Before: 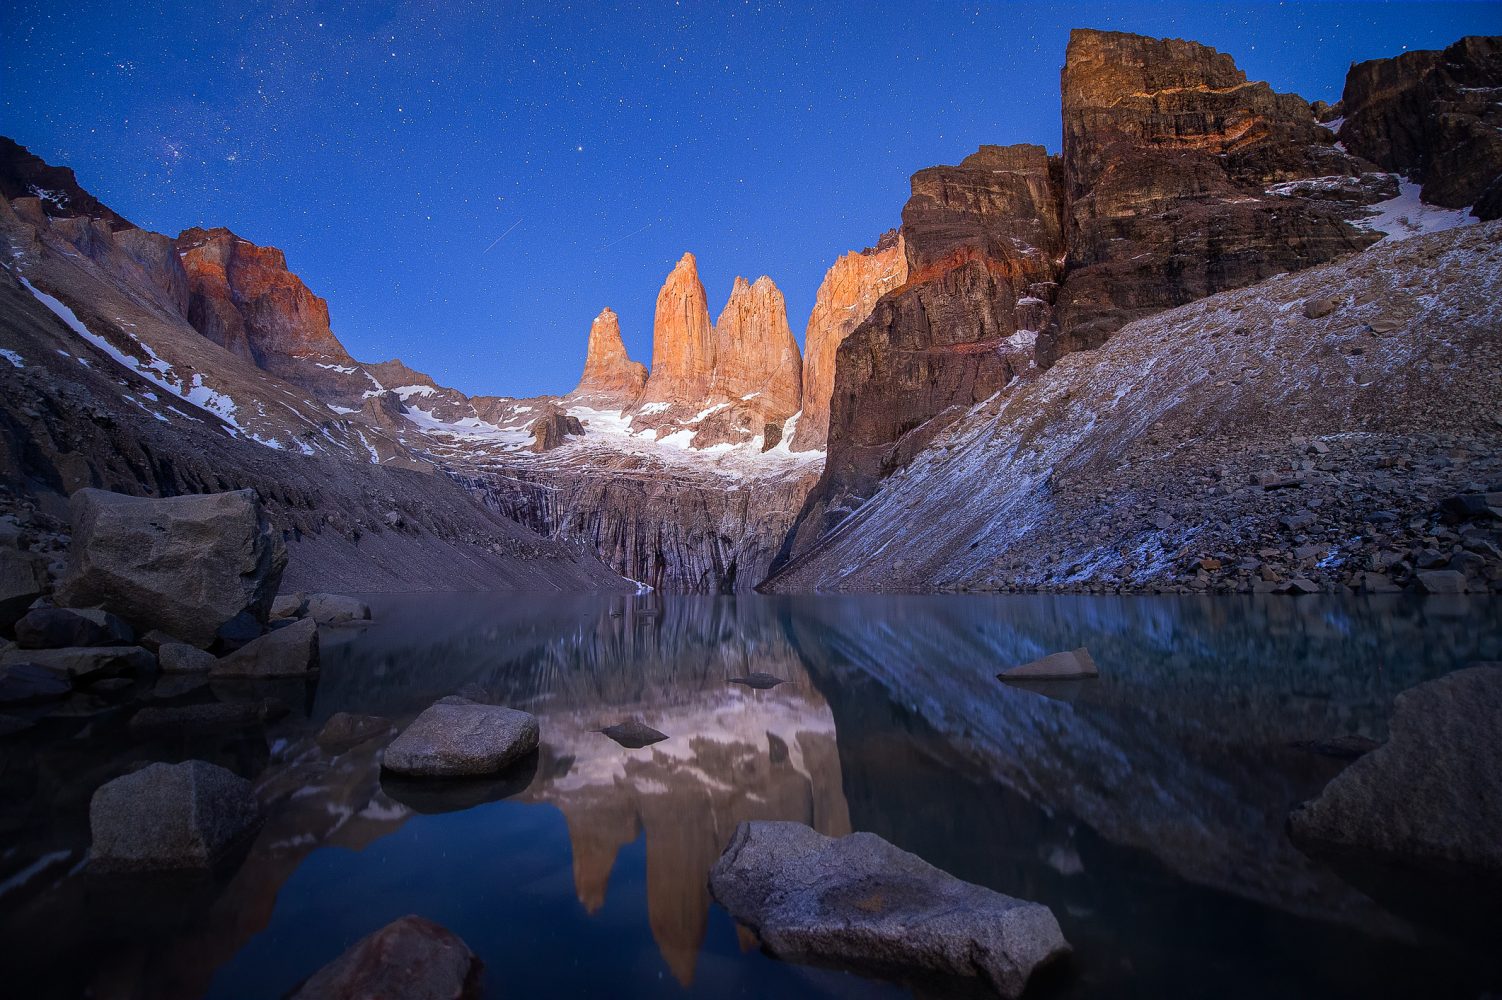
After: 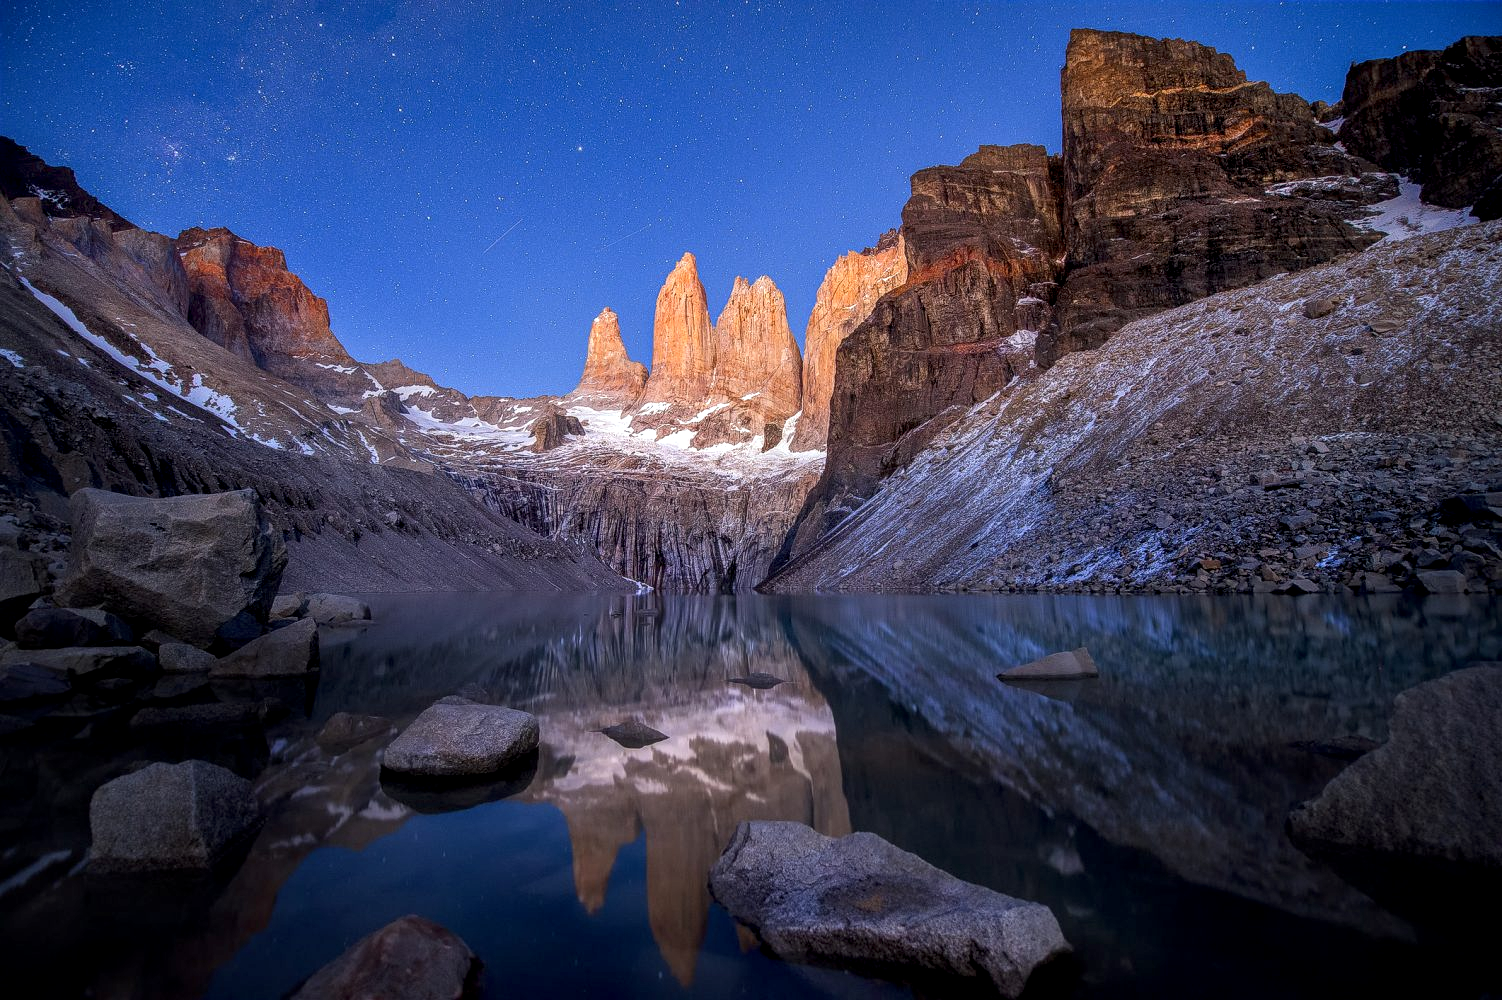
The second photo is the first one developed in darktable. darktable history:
local contrast: highlights 62%, detail 143%, midtone range 0.426
